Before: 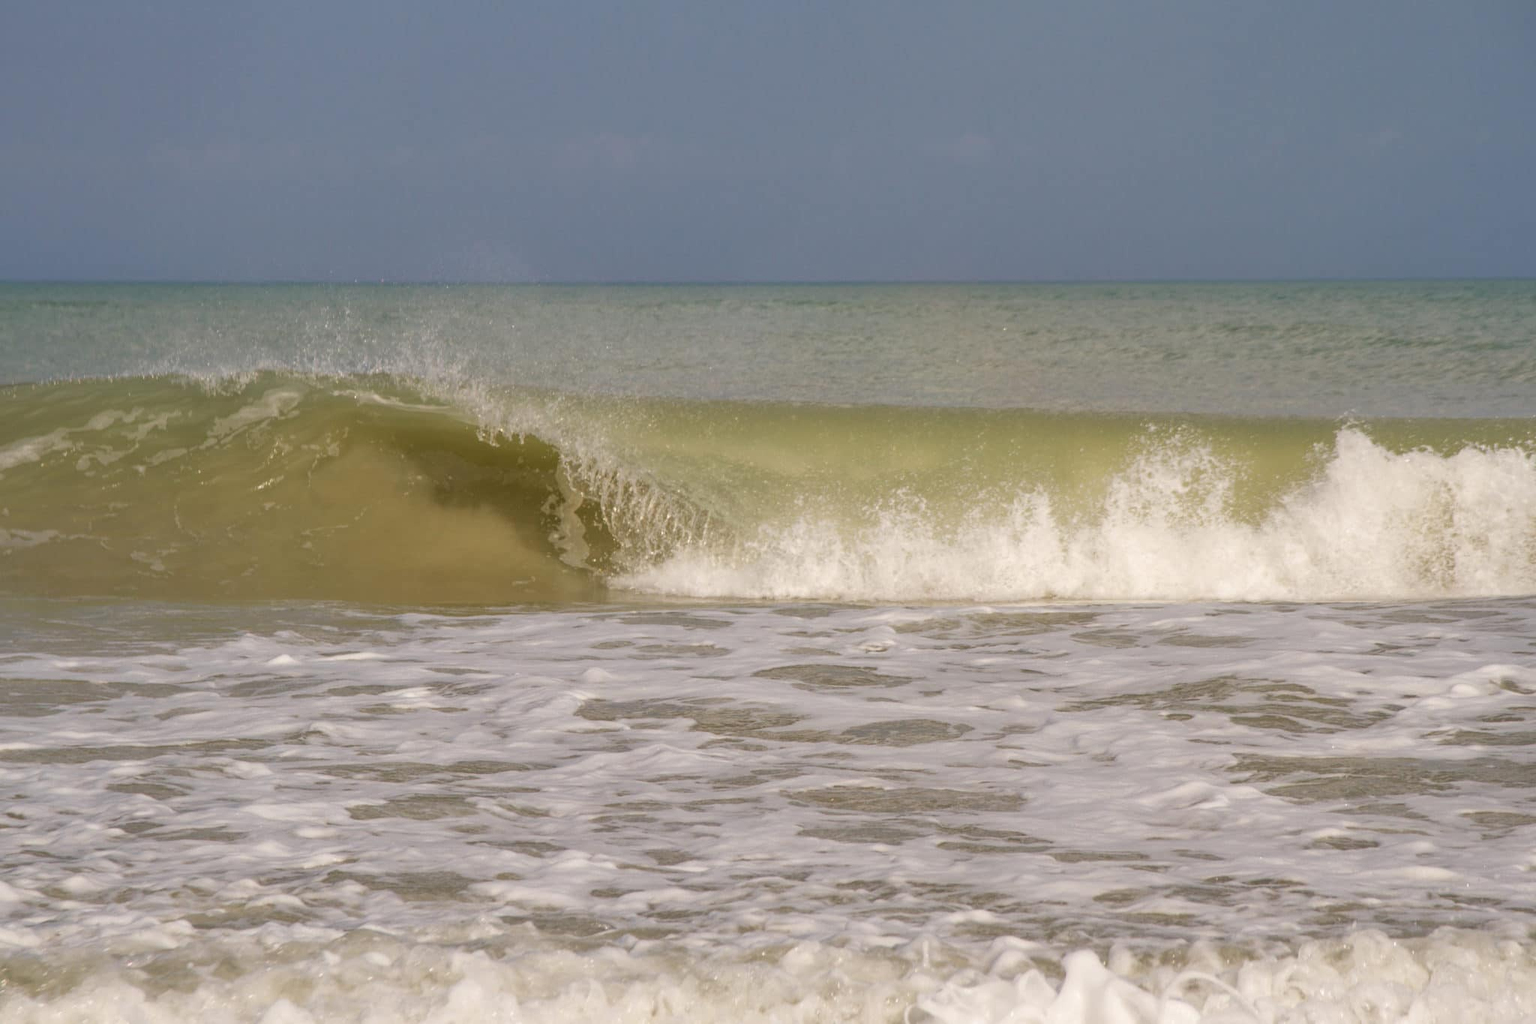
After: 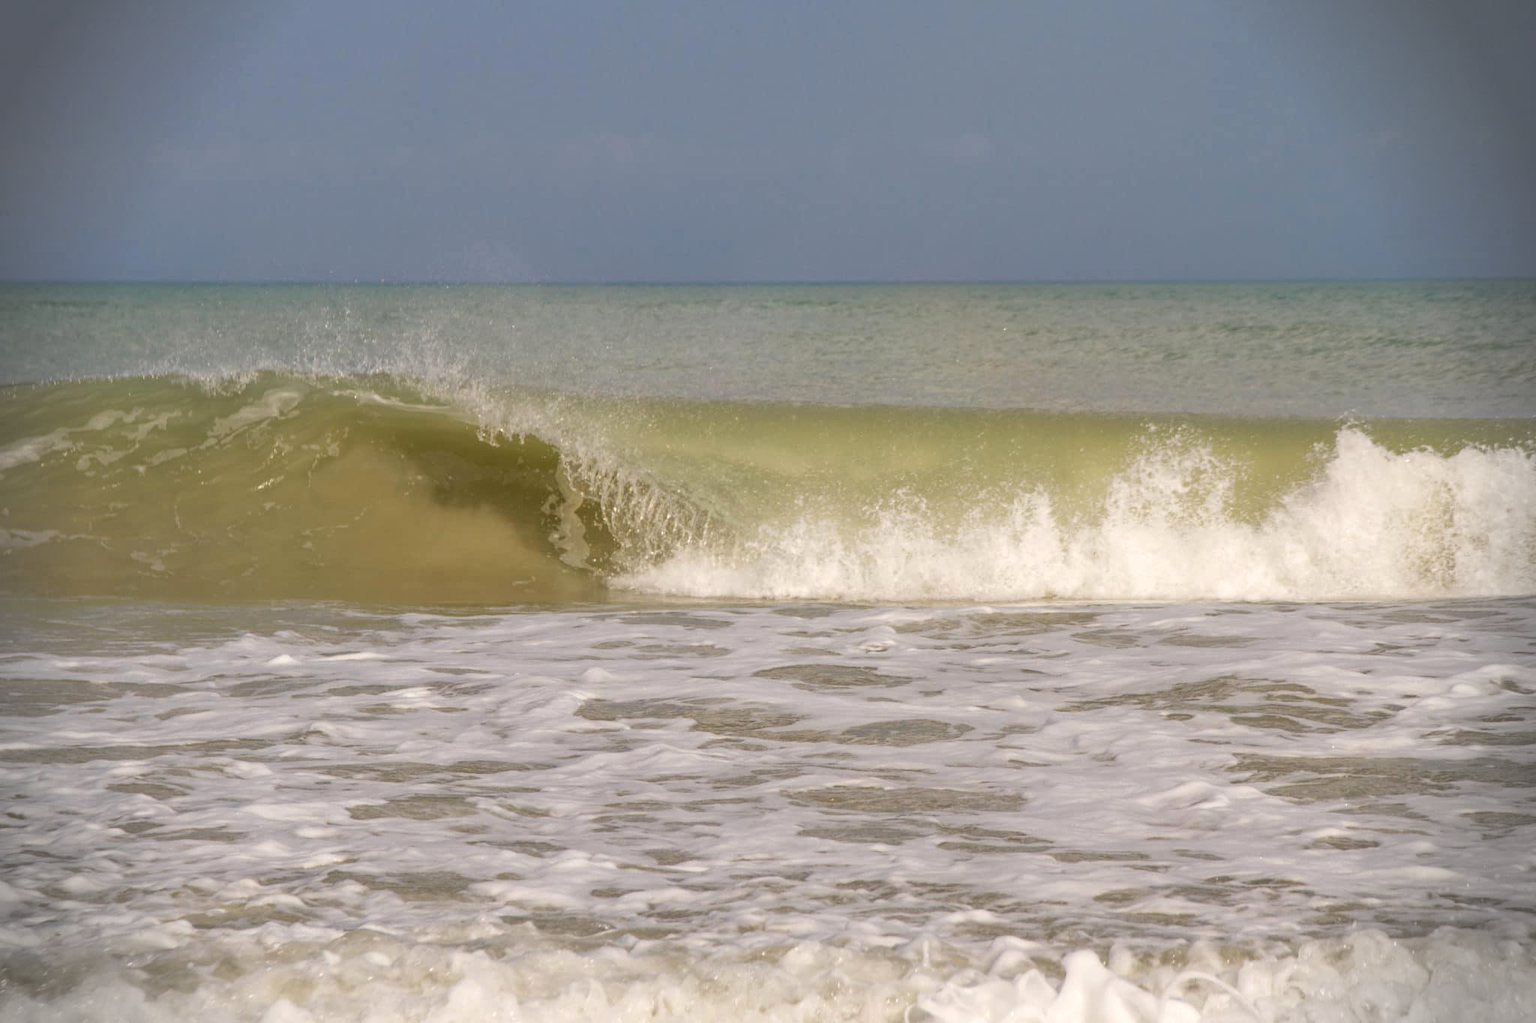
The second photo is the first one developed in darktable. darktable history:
vignetting: fall-off start 87.68%, fall-off radius 23.78%, center (-0.012, 0)
exposure: exposure 0.152 EV, compensate highlight preservation false
